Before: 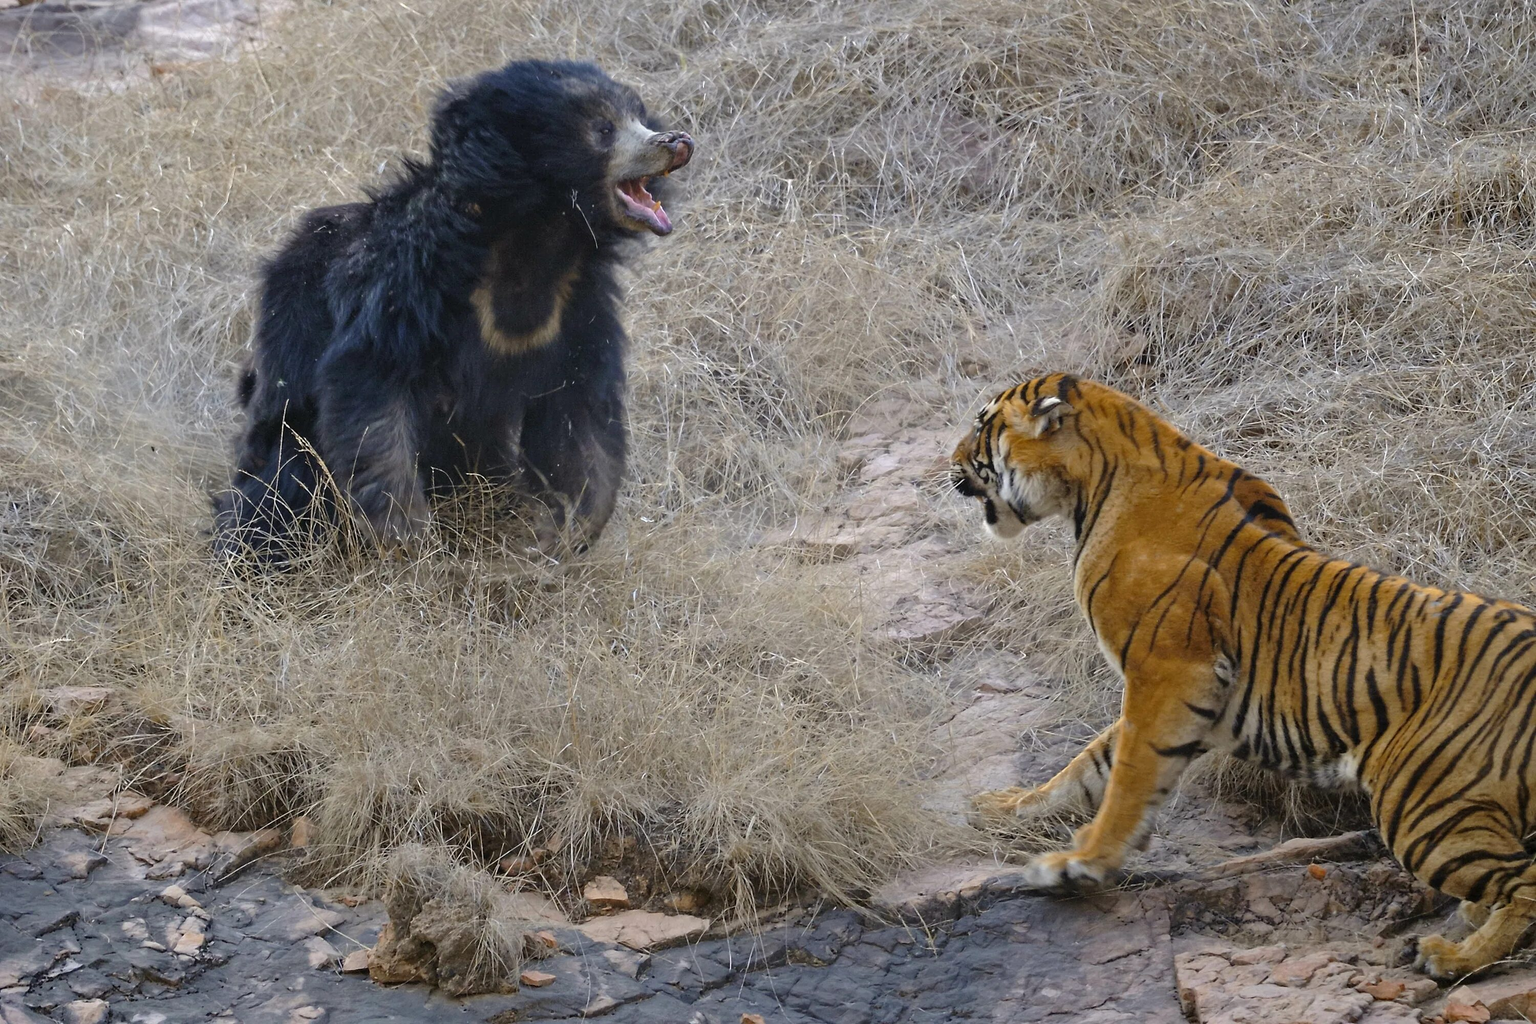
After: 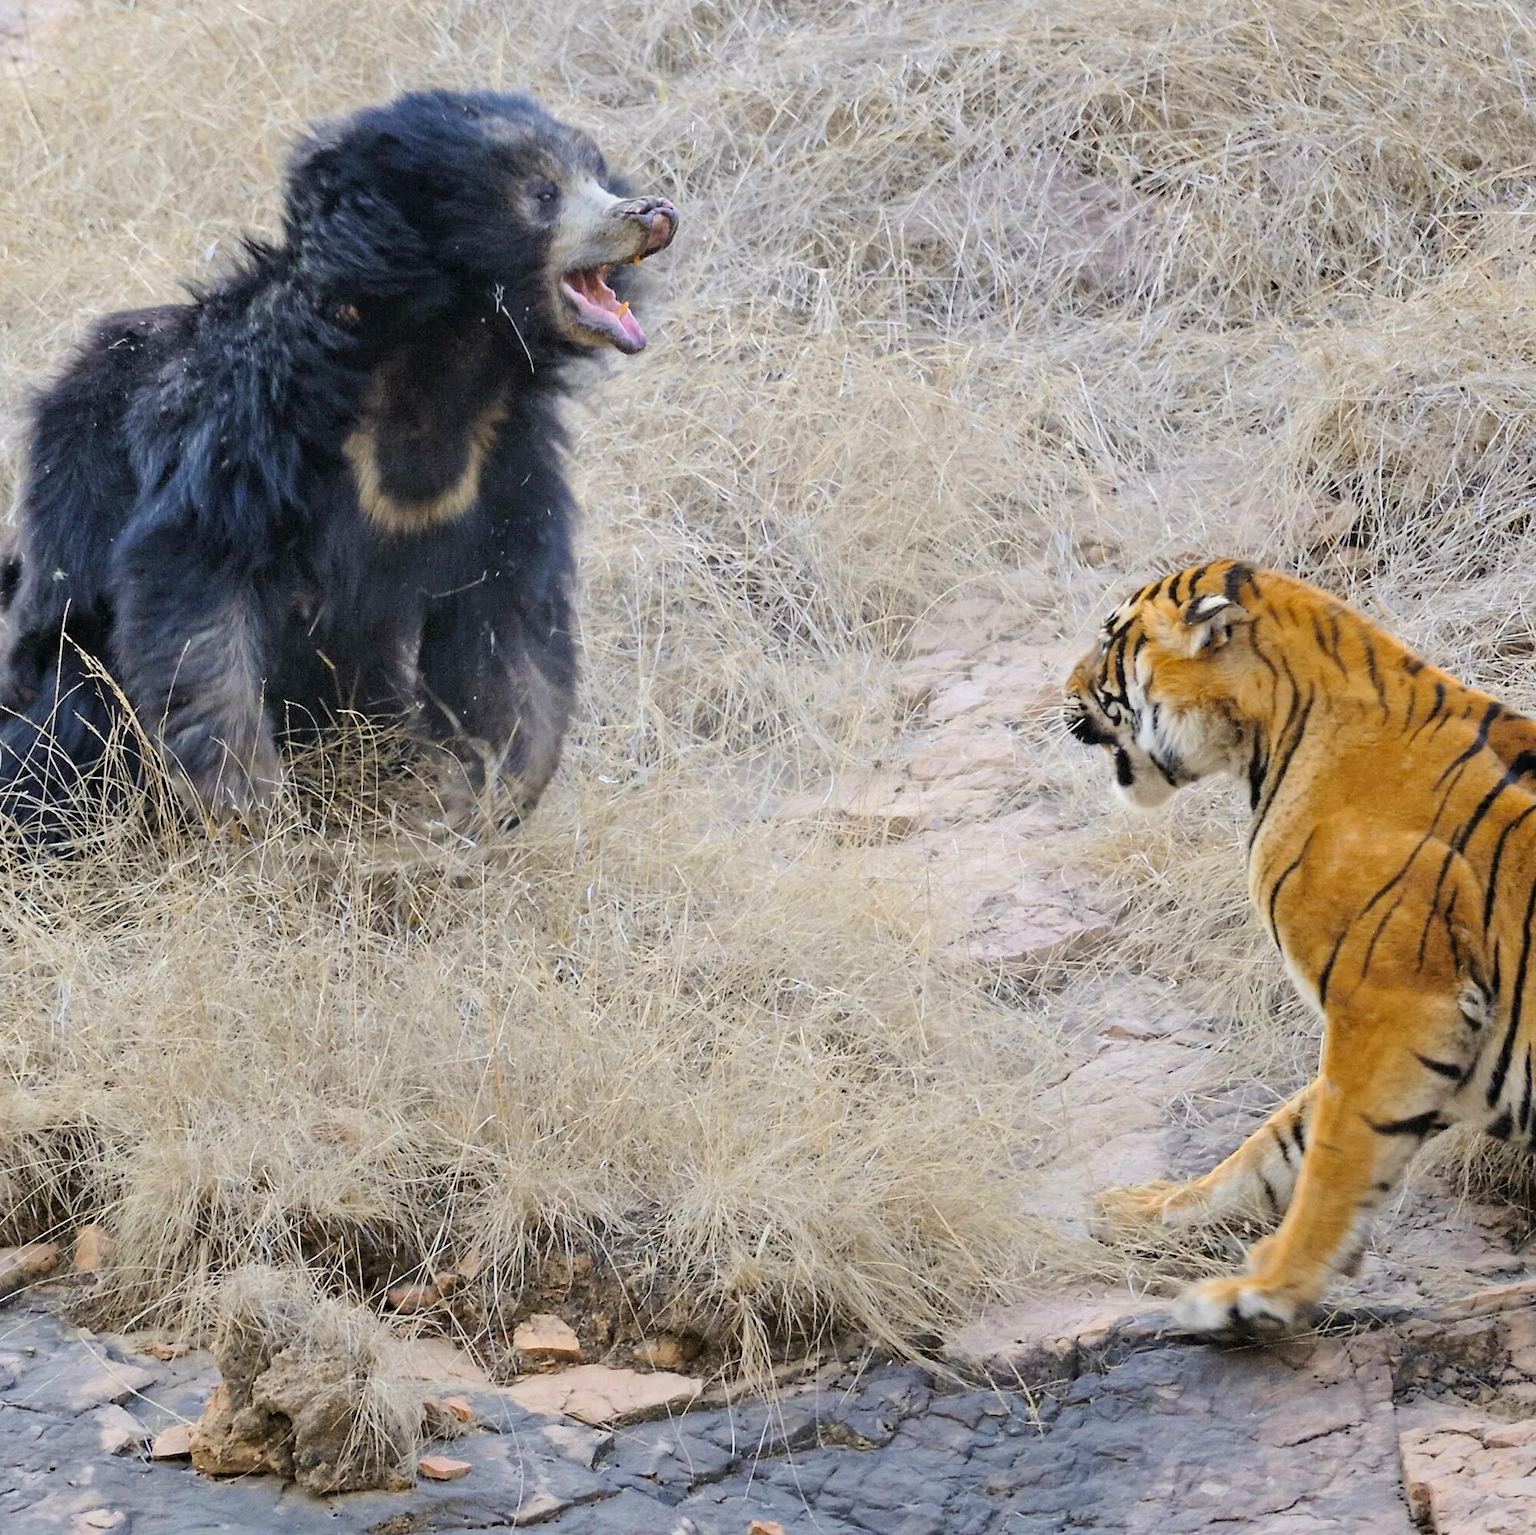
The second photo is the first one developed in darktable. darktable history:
crop and rotate: left 15.754%, right 17.579%
exposure: black level correction 0.001, exposure 1 EV, compensate highlight preservation false
filmic rgb: black relative exposure -7.65 EV, white relative exposure 4.56 EV, hardness 3.61, color science v6 (2022)
